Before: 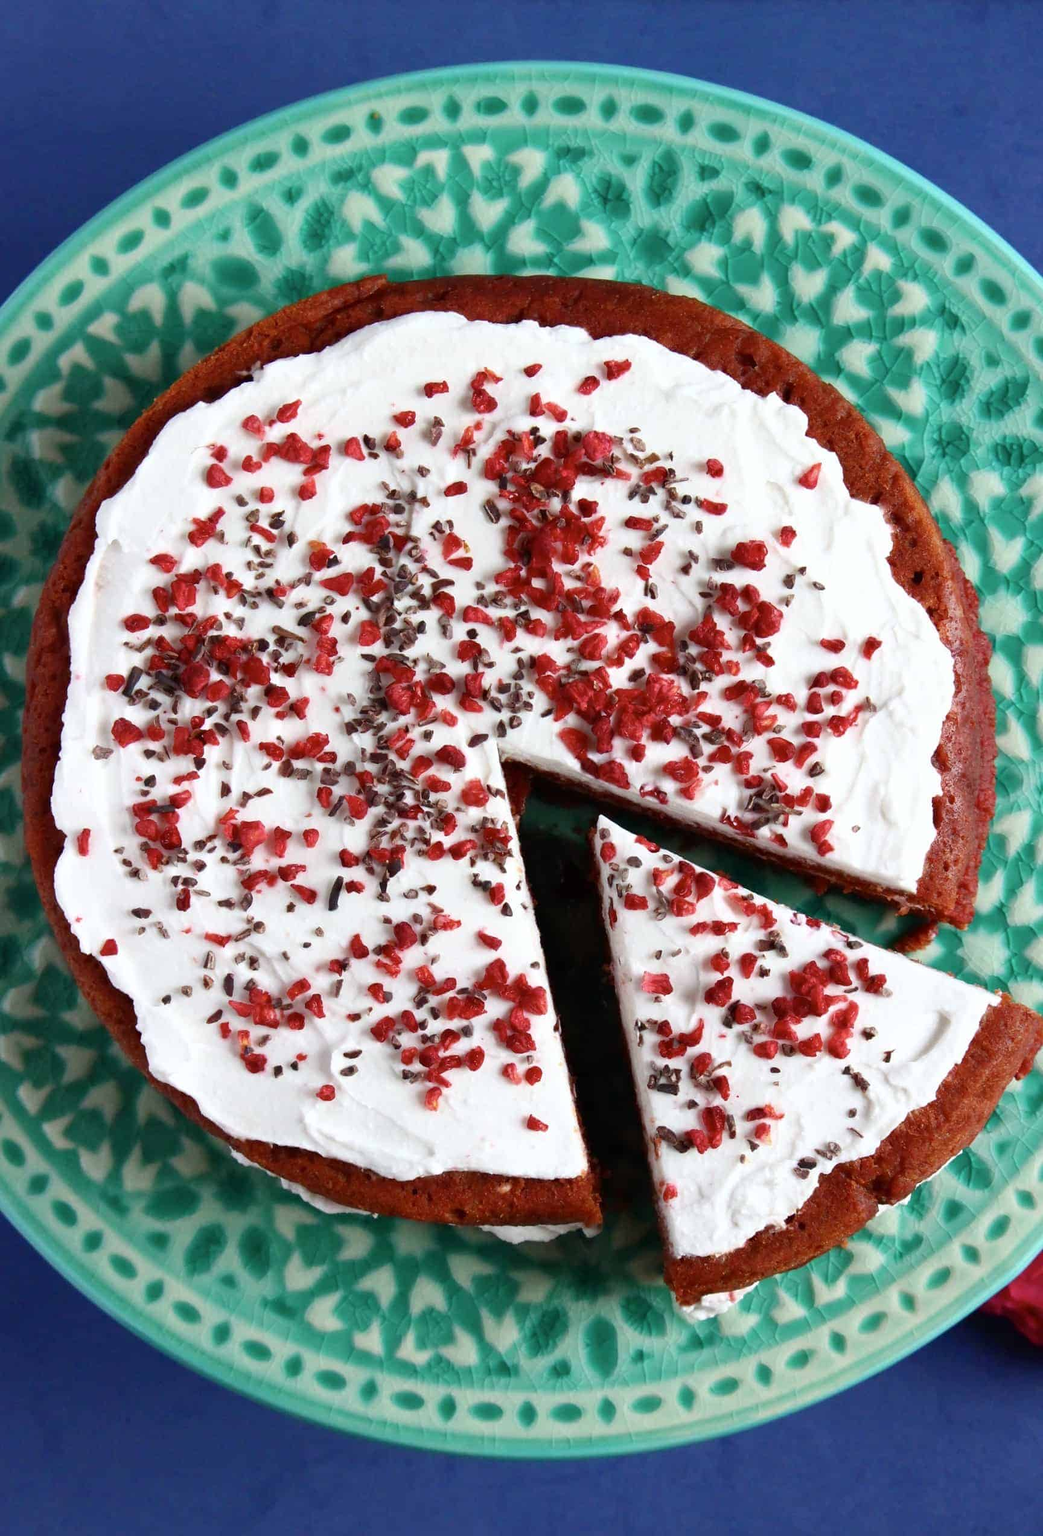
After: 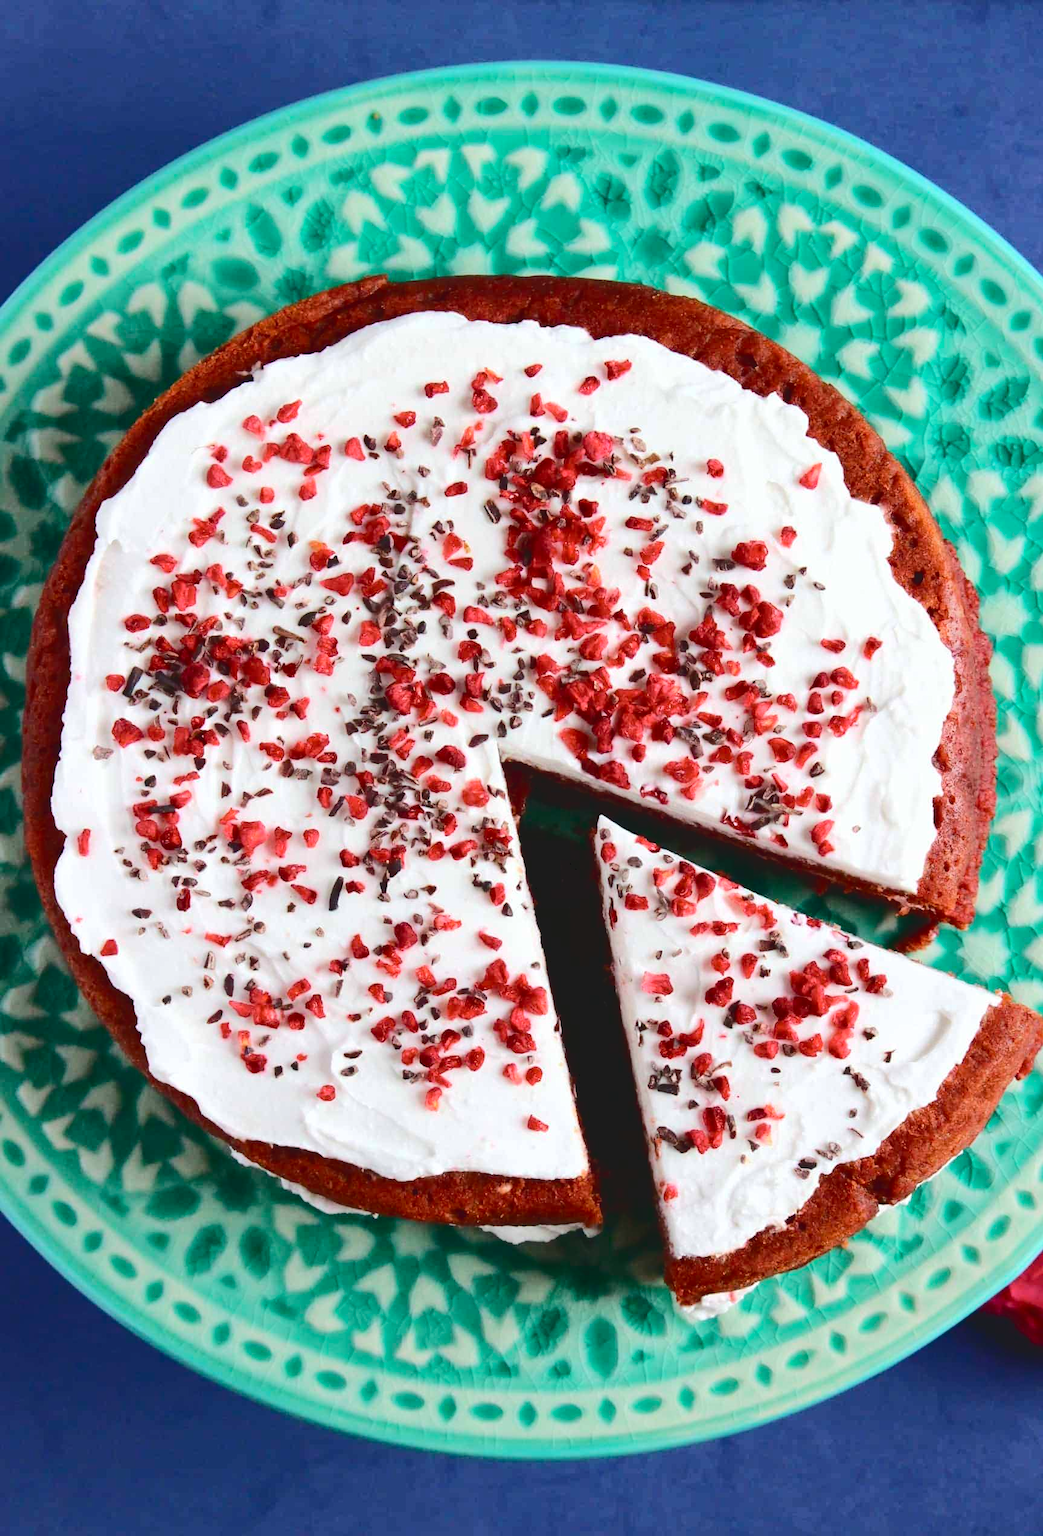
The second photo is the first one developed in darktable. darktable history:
tone curve: curves: ch0 [(0, 0) (0.003, 0.096) (0.011, 0.097) (0.025, 0.096) (0.044, 0.099) (0.069, 0.109) (0.1, 0.129) (0.136, 0.149) (0.177, 0.176) (0.224, 0.22) (0.277, 0.288) (0.335, 0.385) (0.399, 0.49) (0.468, 0.581) (0.543, 0.661) (0.623, 0.729) (0.709, 0.79) (0.801, 0.849) (0.898, 0.912) (1, 1)], color space Lab, independent channels, preserve colors none
